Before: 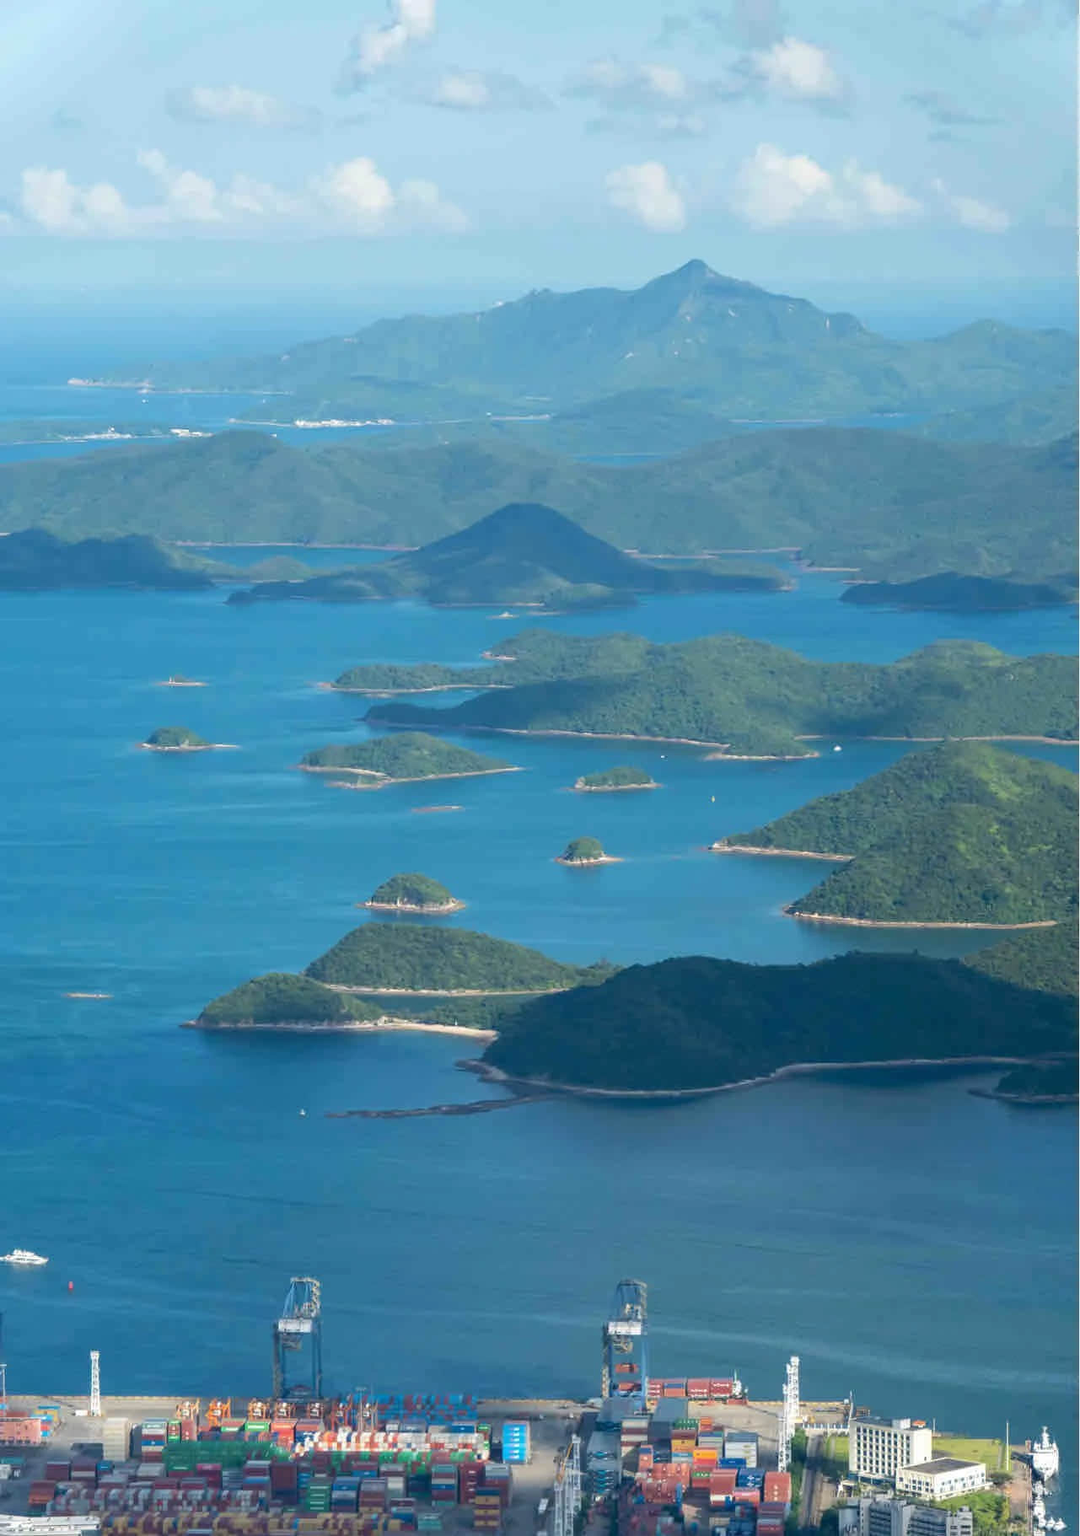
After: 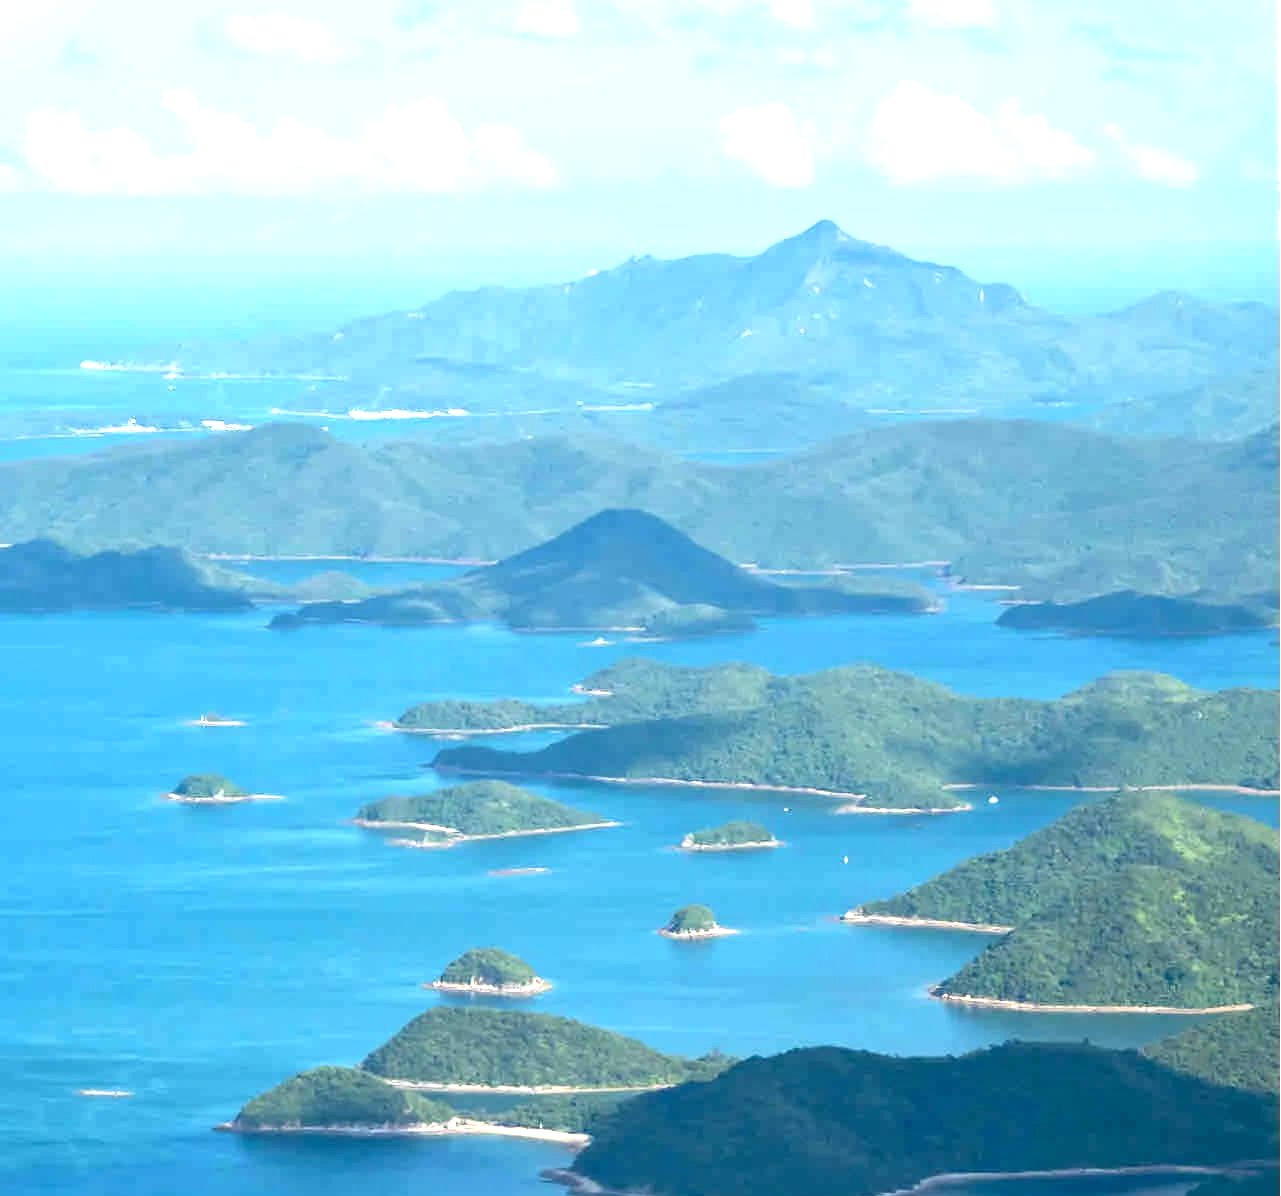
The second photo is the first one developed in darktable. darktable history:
crop and rotate: top 4.848%, bottom 29.503%
exposure: black level correction 0.001, exposure 1 EV, compensate highlight preservation false
local contrast: mode bilateral grid, contrast 20, coarseness 50, detail 120%, midtone range 0.2
